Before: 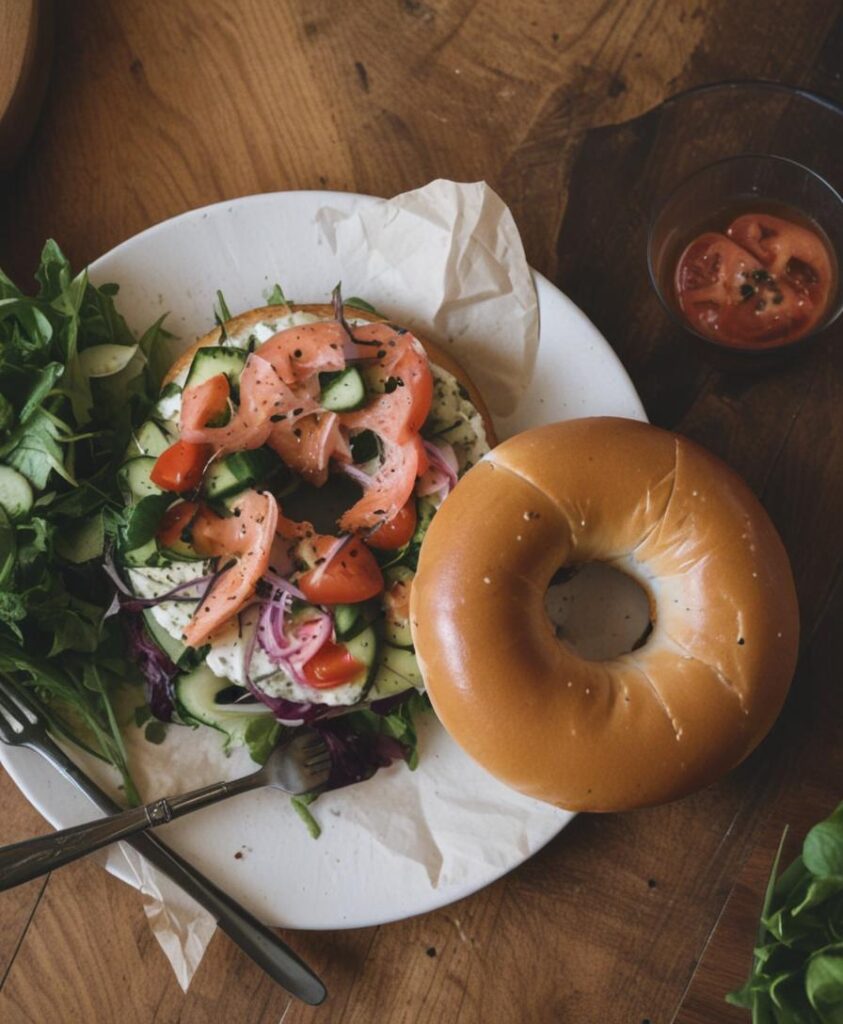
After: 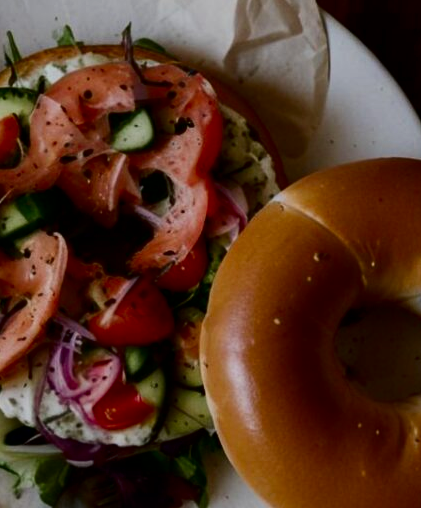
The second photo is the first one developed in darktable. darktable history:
contrast brightness saturation: contrast 0.091, brightness -0.587, saturation 0.169
crop: left 25.006%, top 25.317%, right 25.019%, bottom 25.026%
filmic rgb: black relative exposure -7.7 EV, white relative exposure 4.43 EV, threshold 5.96 EV, hardness 3.75, latitude 37.54%, contrast 0.981, highlights saturation mix 8.82%, shadows ↔ highlights balance 4.39%, color science v6 (2022), enable highlight reconstruction true
tone curve: curves: ch0 [(0, 0) (0.541, 0.628) (0.906, 0.997)], color space Lab, independent channels, preserve colors none
